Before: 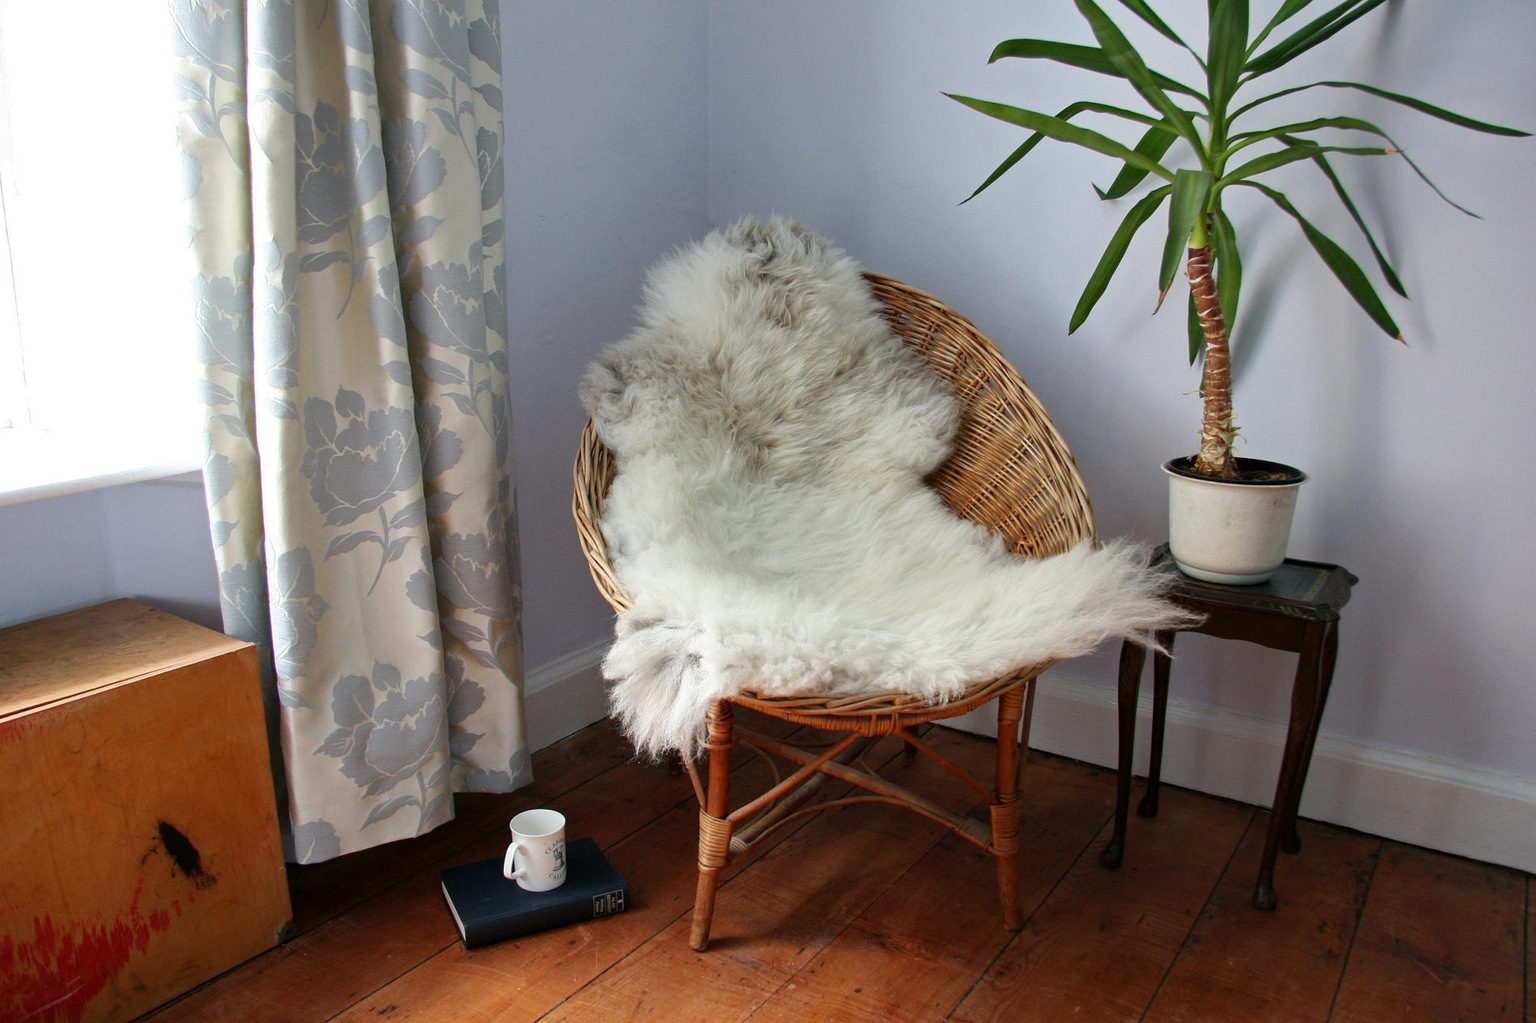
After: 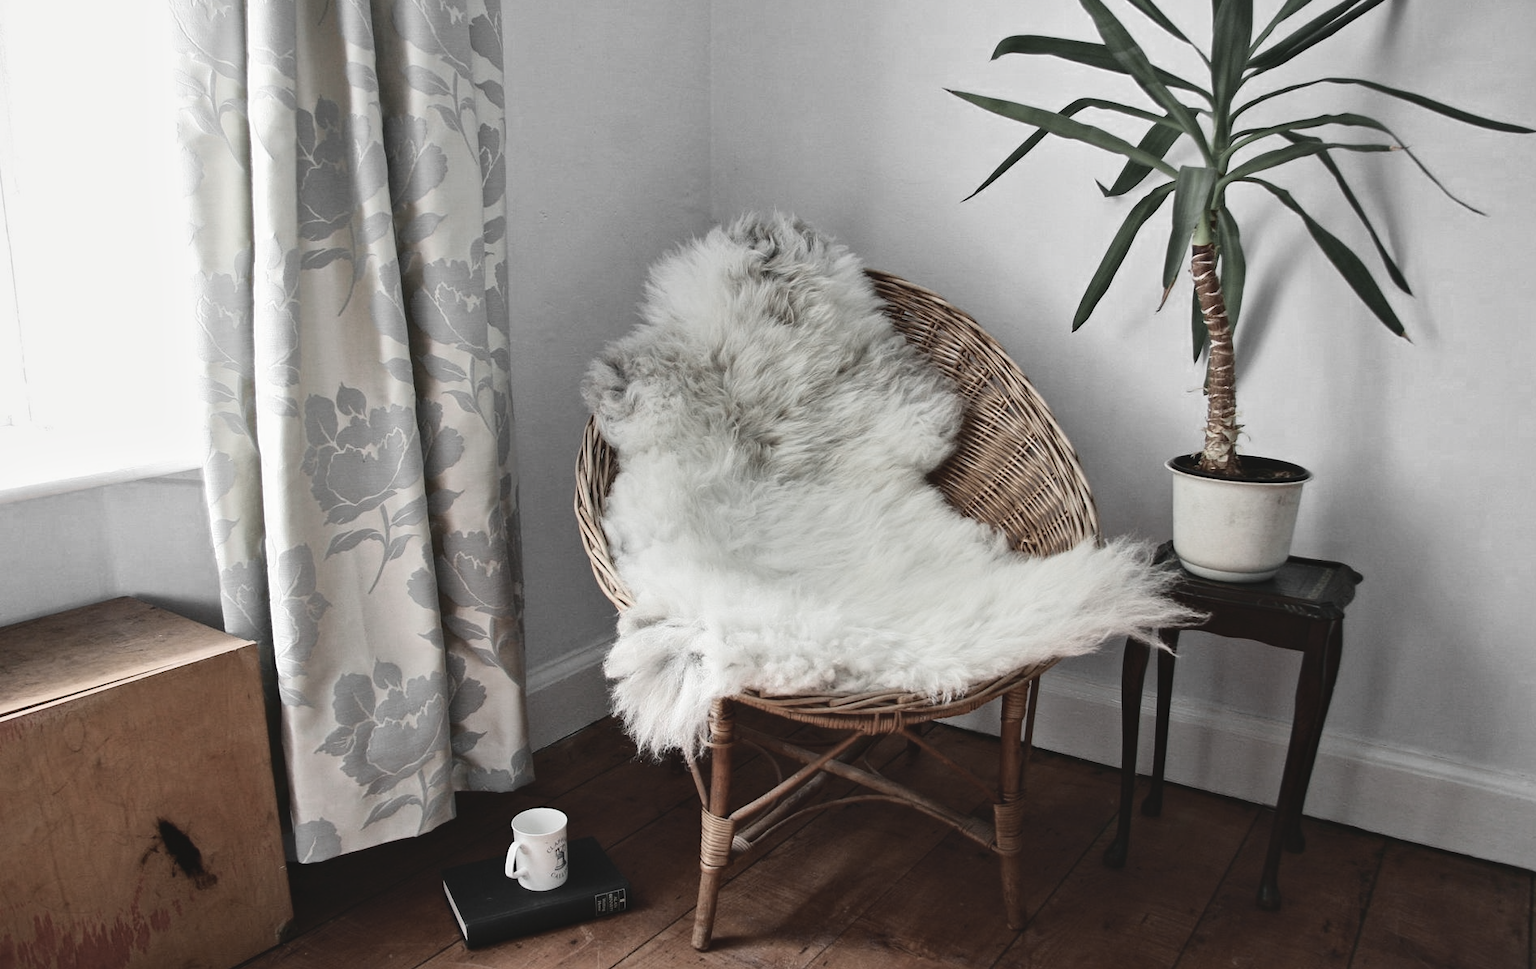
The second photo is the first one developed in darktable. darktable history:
tone curve: curves: ch0 [(0, 0.087) (0.175, 0.178) (0.466, 0.498) (0.715, 0.764) (1, 0.961)]; ch1 [(0, 0) (0.437, 0.398) (0.476, 0.466) (0.505, 0.505) (0.534, 0.544) (0.612, 0.605) (0.641, 0.643) (1, 1)]; ch2 [(0, 0) (0.359, 0.379) (0.427, 0.453) (0.489, 0.495) (0.531, 0.534) (0.579, 0.579) (1, 1)], color space Lab, independent channels, preserve colors none
color zones: curves: ch0 [(0, 0.613) (0.01, 0.613) (0.245, 0.448) (0.498, 0.529) (0.642, 0.665) (0.879, 0.777) (0.99, 0.613)]; ch1 [(0, 0.035) (0.121, 0.189) (0.259, 0.197) (0.415, 0.061) (0.589, 0.022) (0.732, 0.022) (0.857, 0.026) (0.991, 0.053)]
crop: top 0.448%, right 0.264%, bottom 5.045%
local contrast: mode bilateral grid, contrast 30, coarseness 25, midtone range 0.2
